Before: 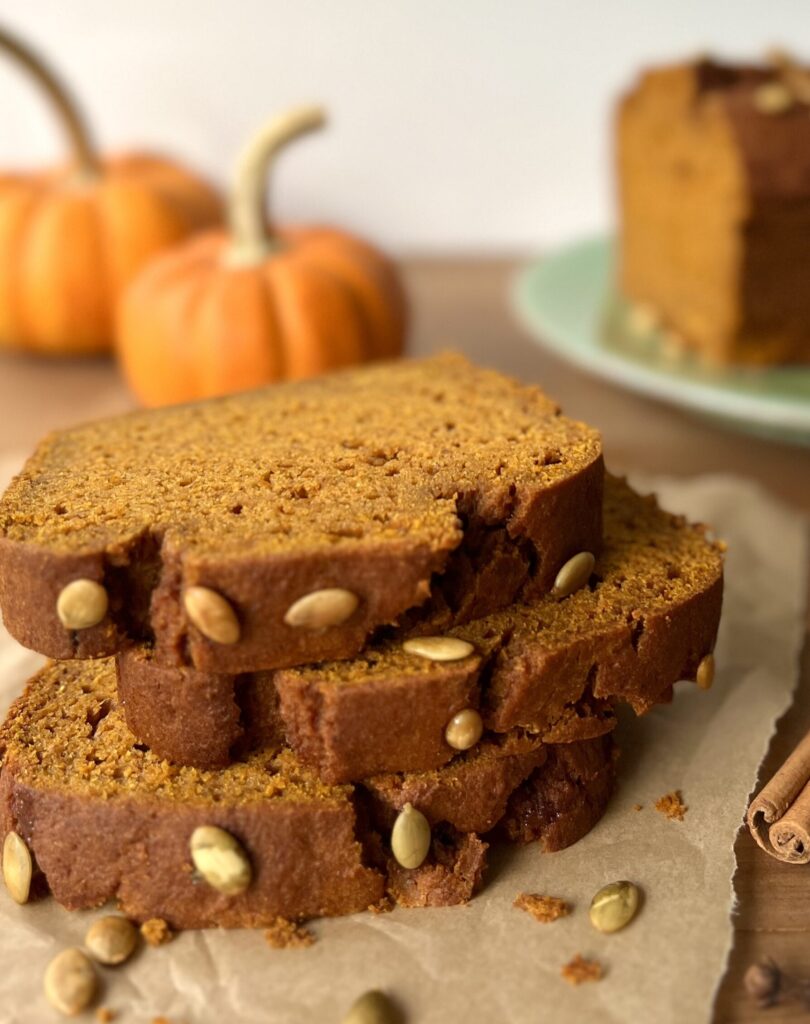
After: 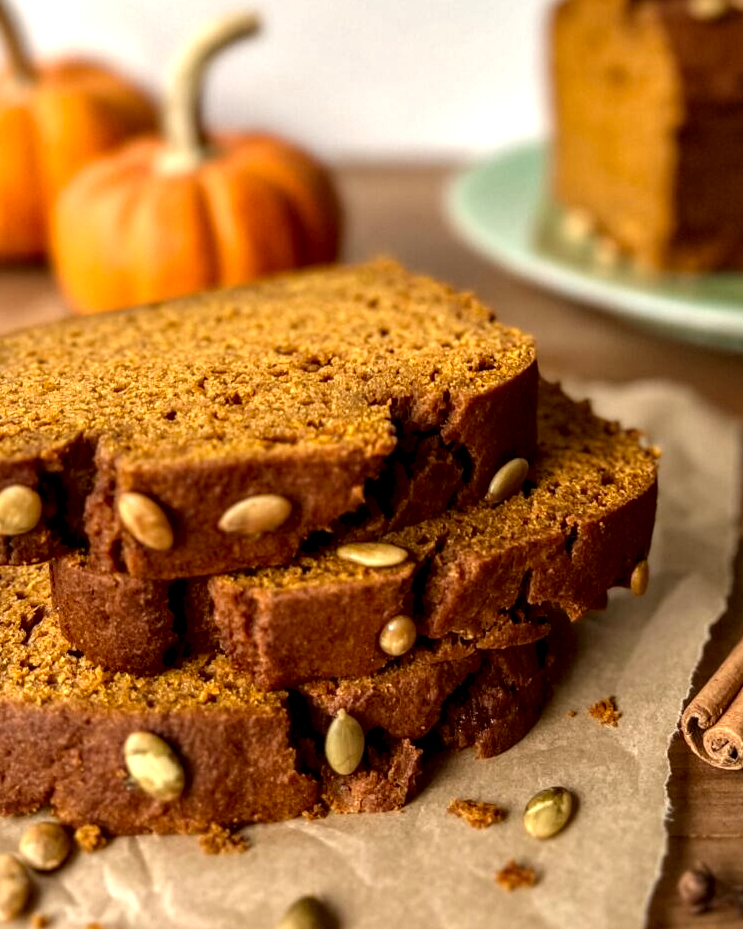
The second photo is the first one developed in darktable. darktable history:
crop and rotate: left 8.262%, top 9.226%
local contrast: highlights 0%, shadows 0%, detail 182%
